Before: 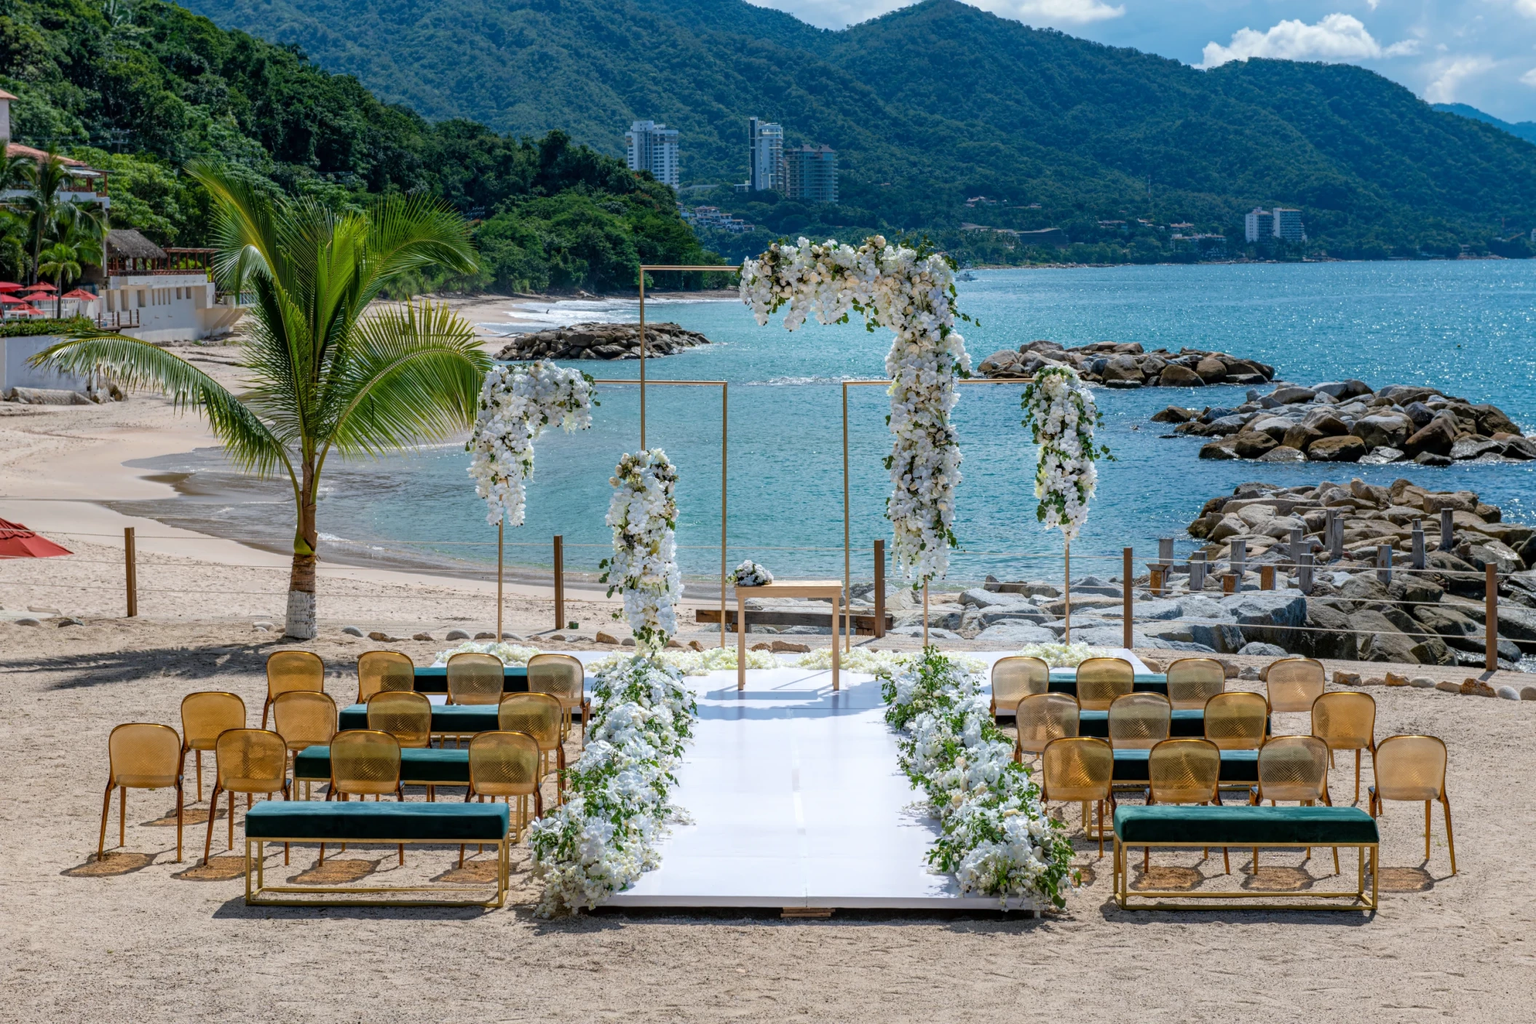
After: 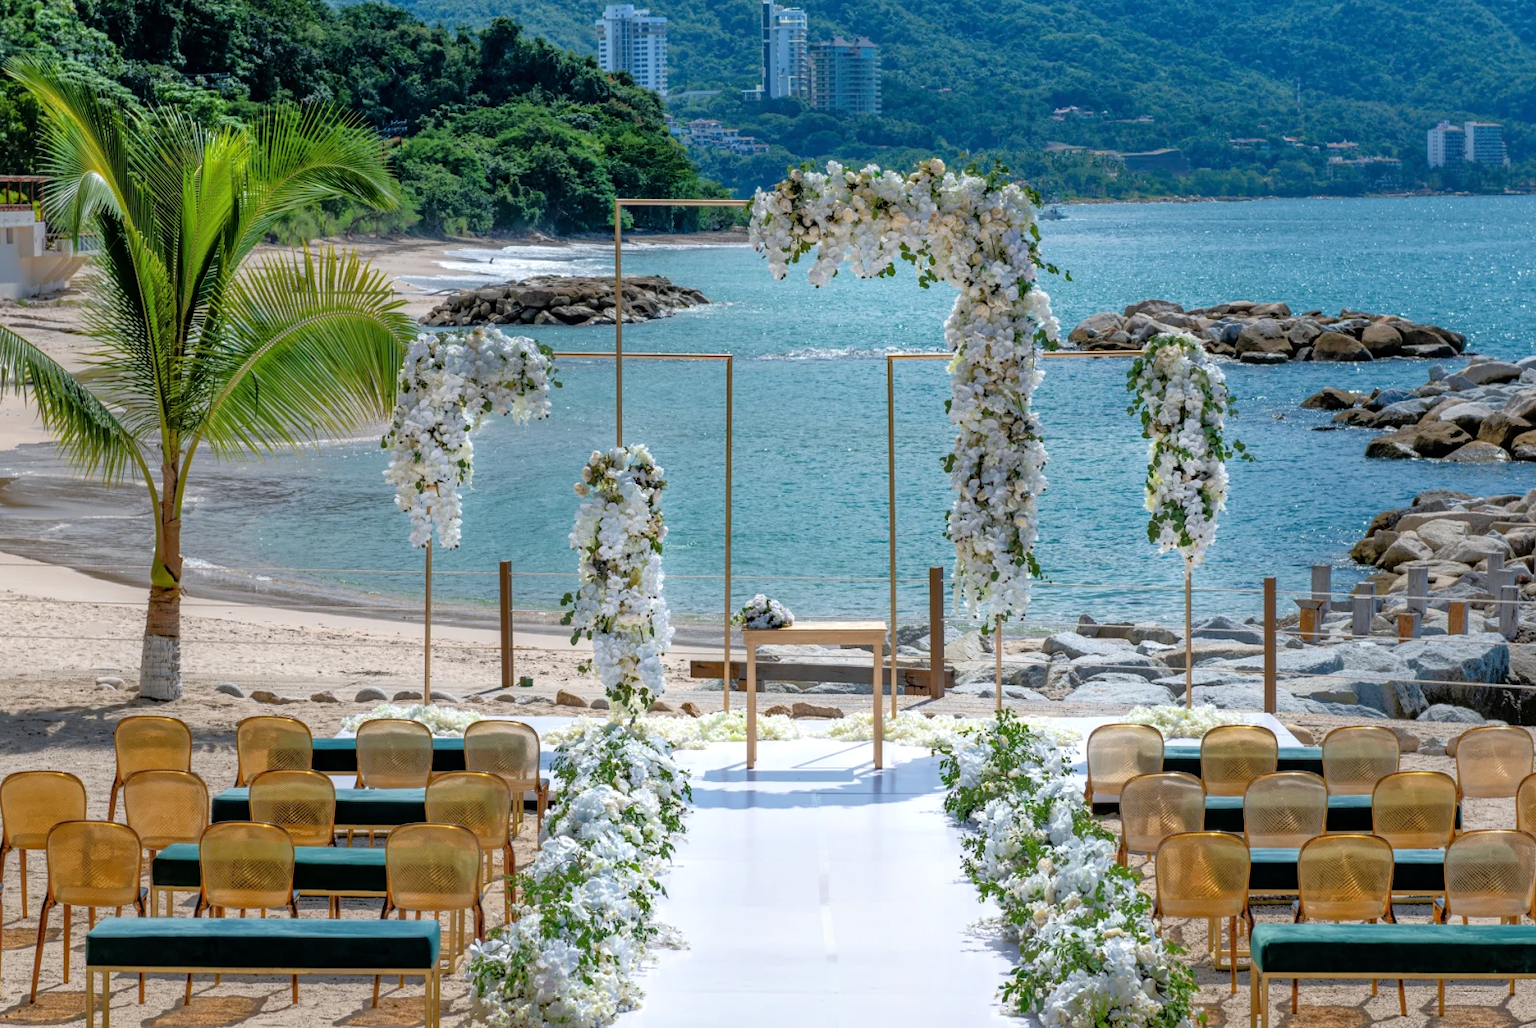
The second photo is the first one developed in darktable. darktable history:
tone equalizer: -8 EV -0.508 EV, -7 EV -0.327 EV, -6 EV -0.121 EV, -5 EV 0.439 EV, -4 EV 0.945 EV, -3 EV 0.801 EV, -2 EV -0.006 EV, -1 EV 0.137 EV, +0 EV -0.023 EV, mask exposure compensation -0.513 EV
crop and rotate: left 11.83%, top 11.466%, right 13.588%, bottom 13.686%
